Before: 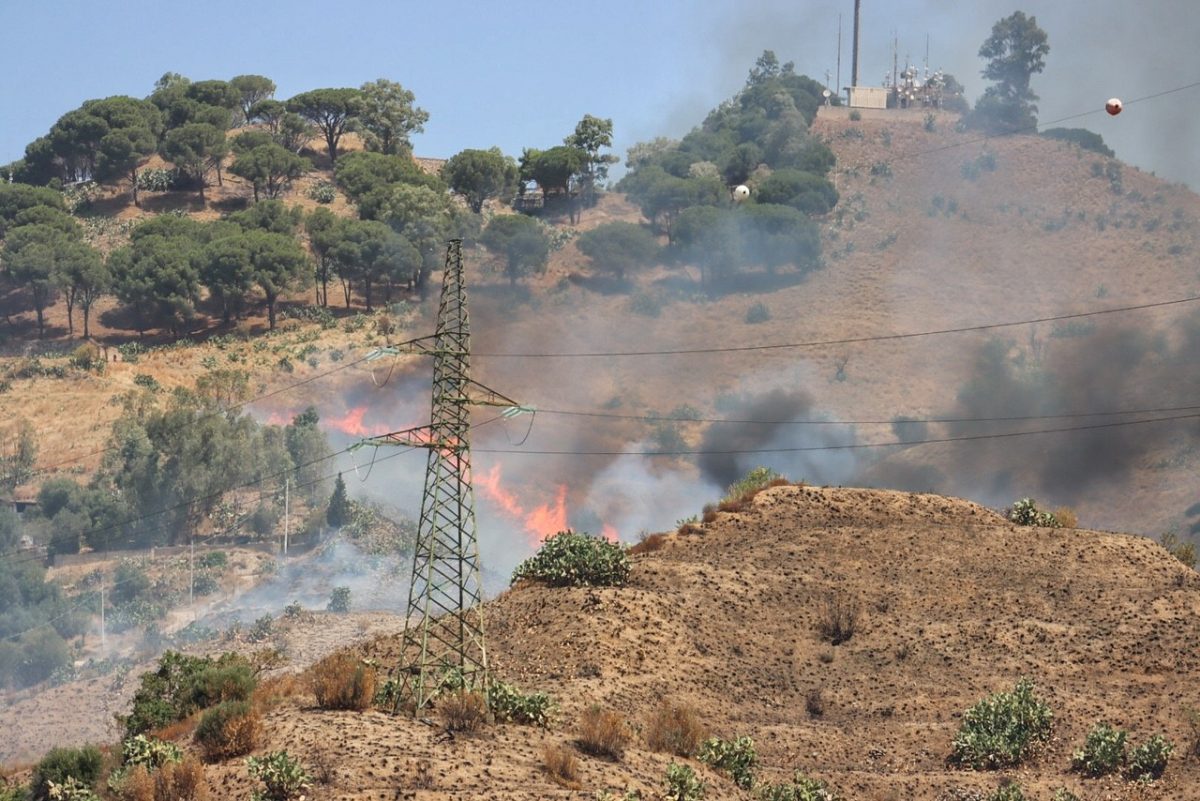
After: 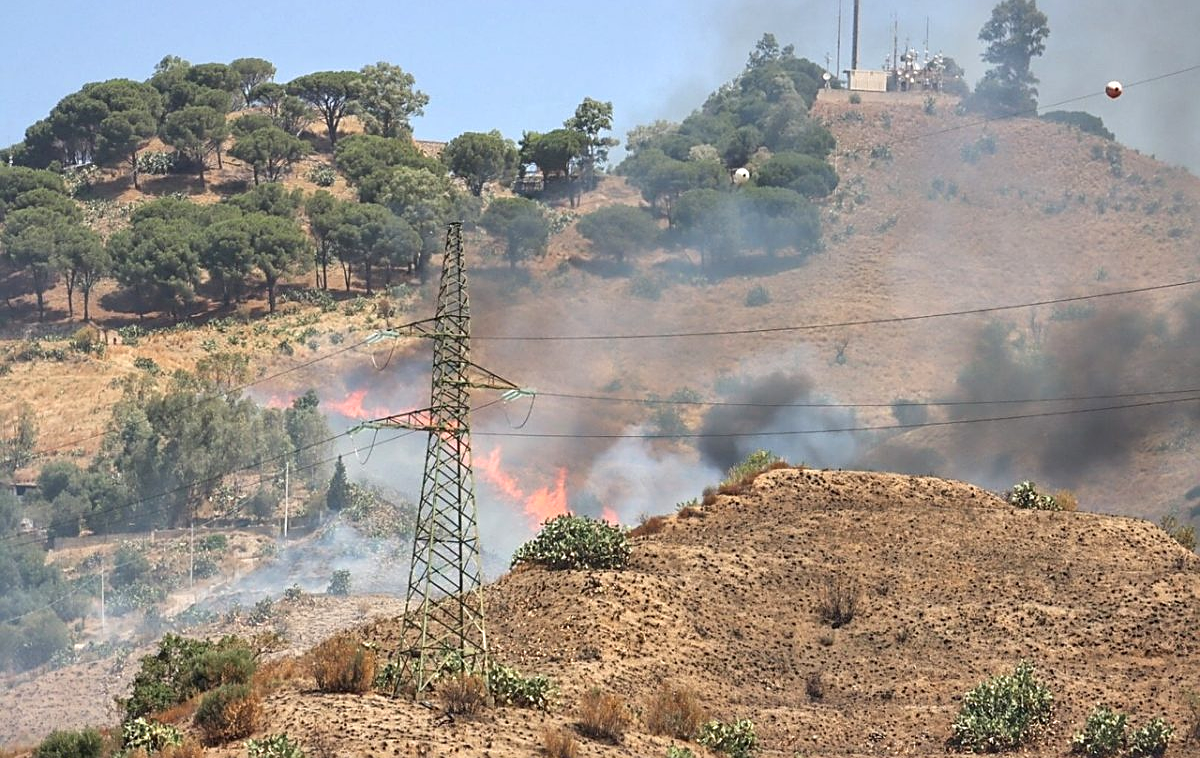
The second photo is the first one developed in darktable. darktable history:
sharpen: on, module defaults
crop and rotate: top 2.221%, bottom 3.105%
exposure: exposure 0.3 EV, compensate exposure bias true, compensate highlight preservation false
